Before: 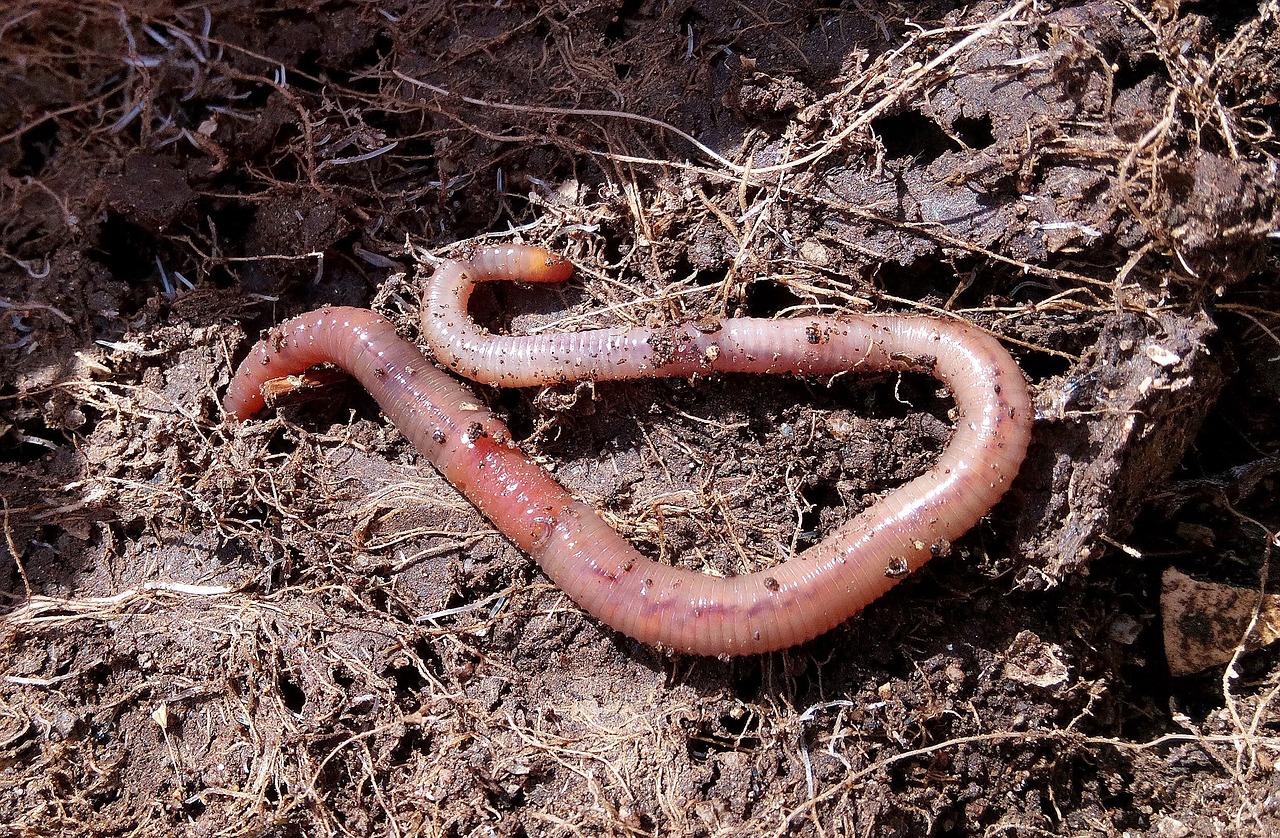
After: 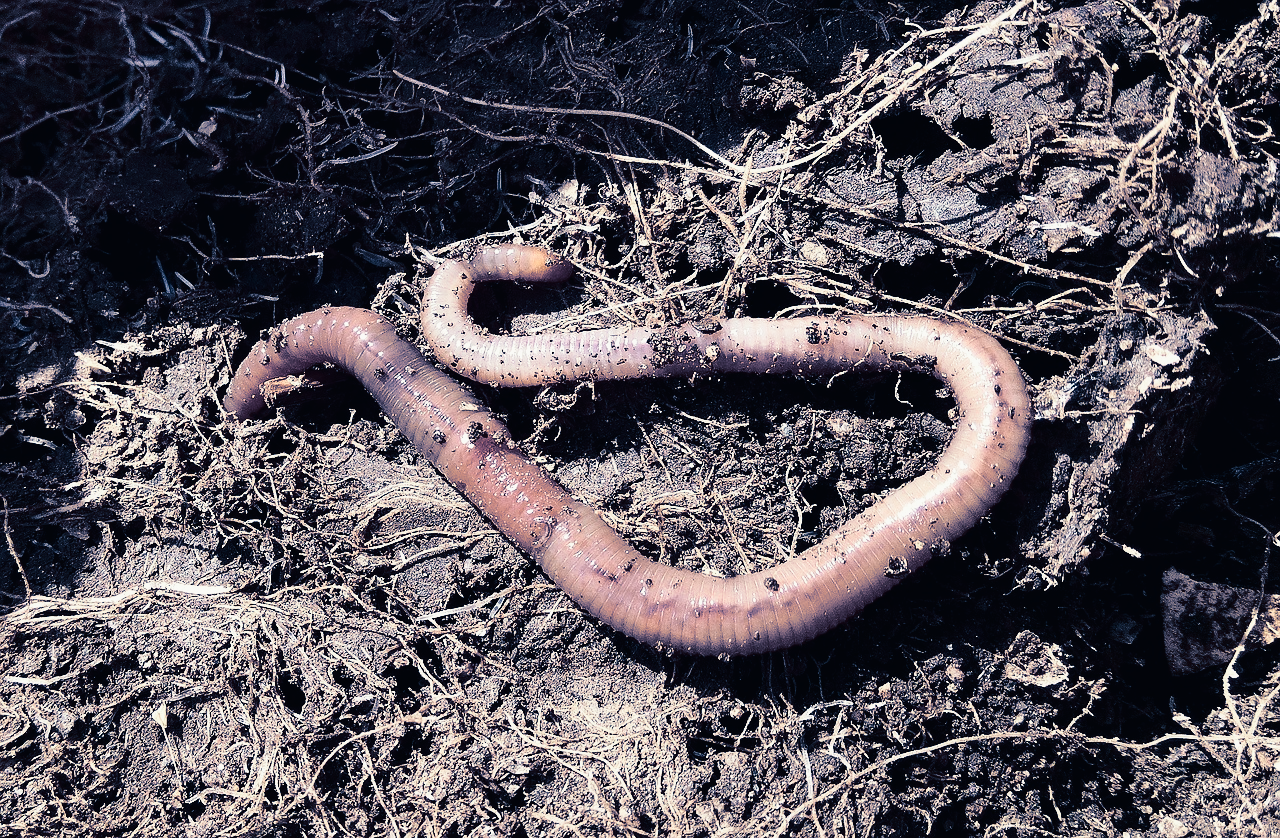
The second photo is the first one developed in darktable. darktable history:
split-toning: shadows › hue 226.8°, shadows › saturation 0.84
tone curve: curves: ch0 [(0.003, 0.015) (0.104, 0.07) (0.239, 0.201) (0.327, 0.317) (0.401, 0.443) (0.495, 0.55) (0.65, 0.68) (0.832, 0.858) (1, 0.977)]; ch1 [(0, 0) (0.161, 0.092) (0.35, 0.33) (0.379, 0.401) (0.447, 0.476) (0.495, 0.499) (0.515, 0.518) (0.55, 0.557) (0.621, 0.615) (0.718, 0.734) (1, 1)]; ch2 [(0, 0) (0.359, 0.372) (0.437, 0.437) (0.502, 0.501) (0.534, 0.537) (0.599, 0.586) (1, 1)], color space Lab, independent channels, preserve colors none
contrast brightness saturation: contrast 0.25, saturation -0.31
